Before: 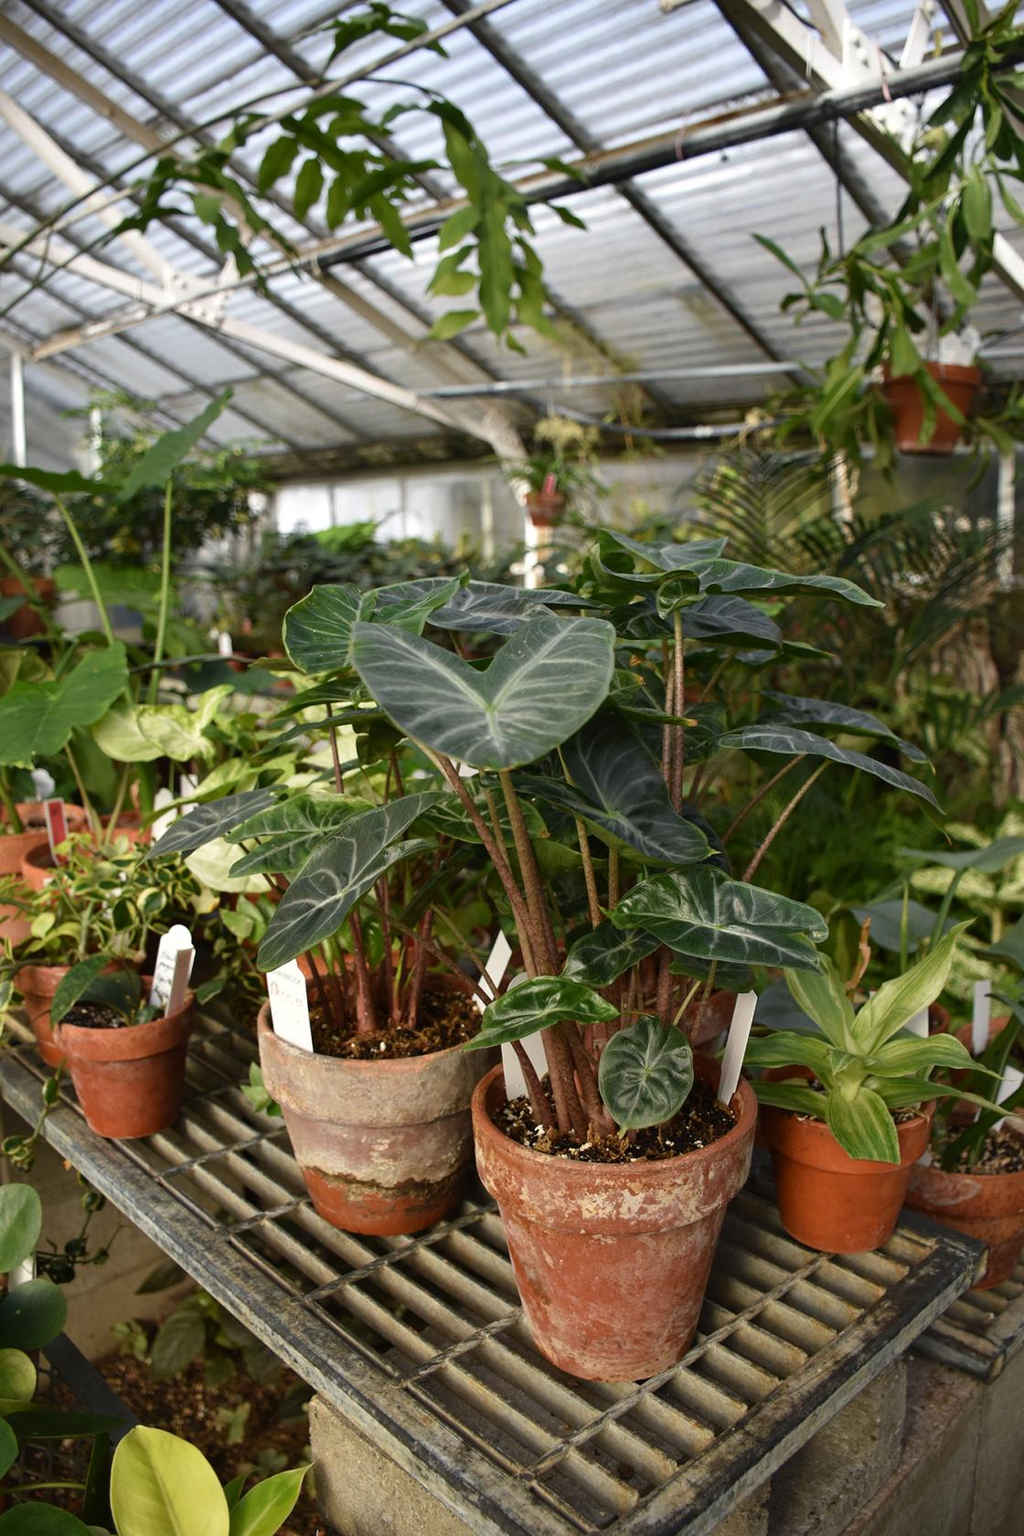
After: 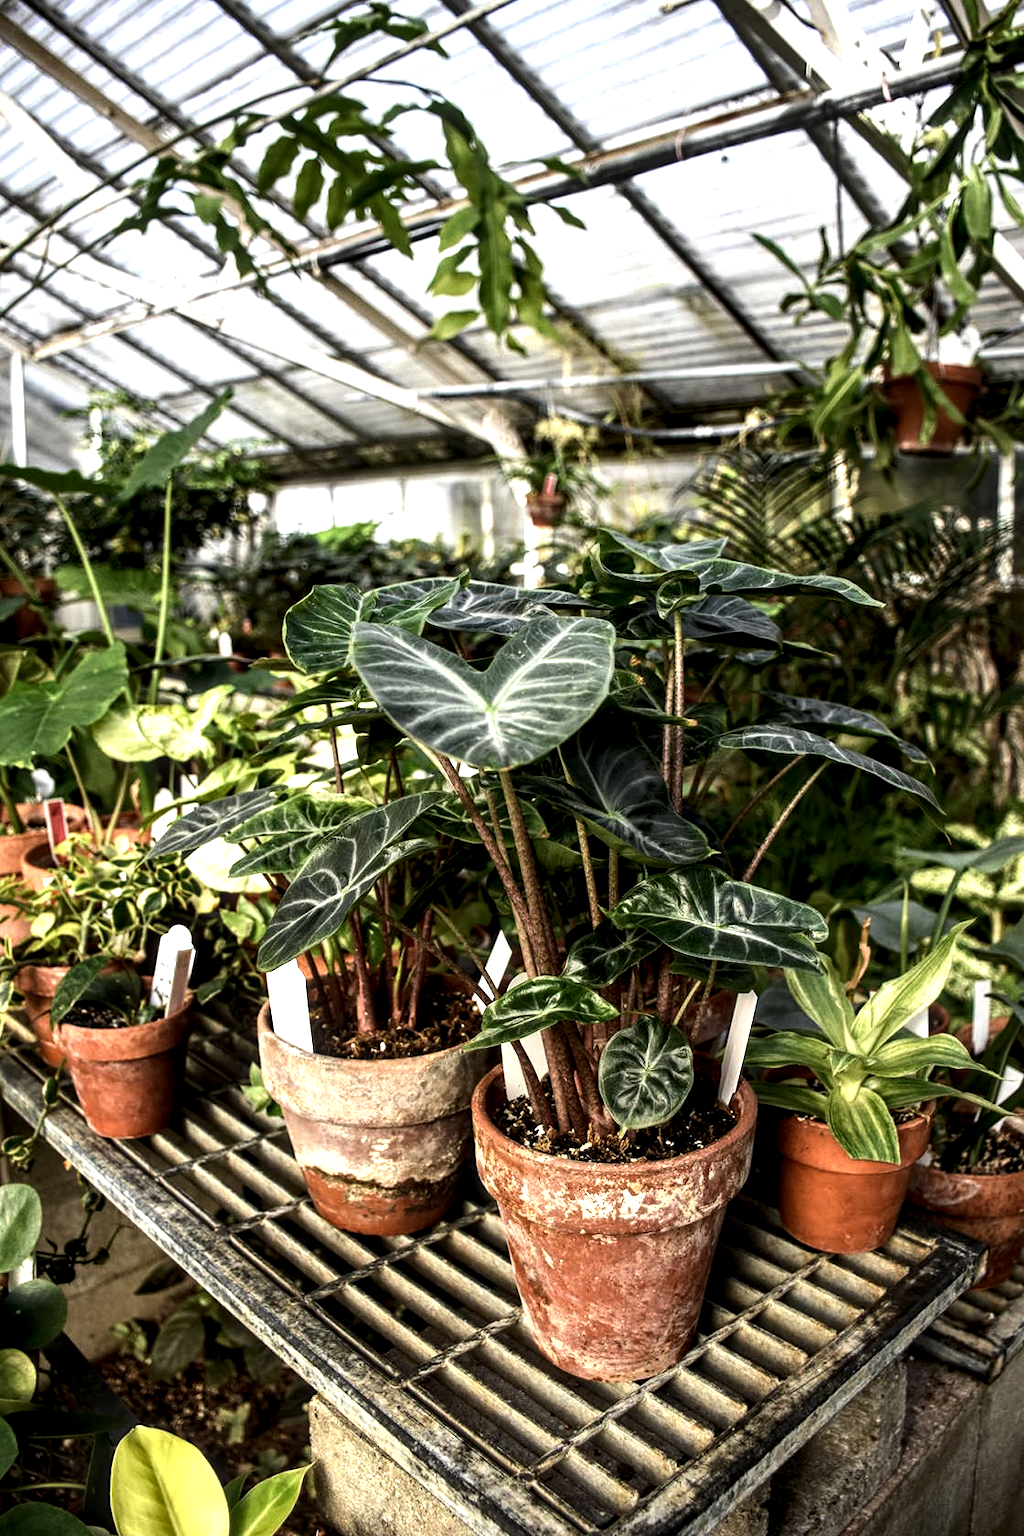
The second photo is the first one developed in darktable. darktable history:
local contrast: highlights 79%, shadows 56%, detail 175%, midtone range 0.428
tone equalizer: -8 EV -1.08 EV, -7 EV -1.01 EV, -6 EV -0.867 EV, -5 EV -0.578 EV, -3 EV 0.578 EV, -2 EV 0.867 EV, -1 EV 1.01 EV, +0 EV 1.08 EV, edges refinement/feathering 500, mask exposure compensation -1.57 EV, preserve details no
